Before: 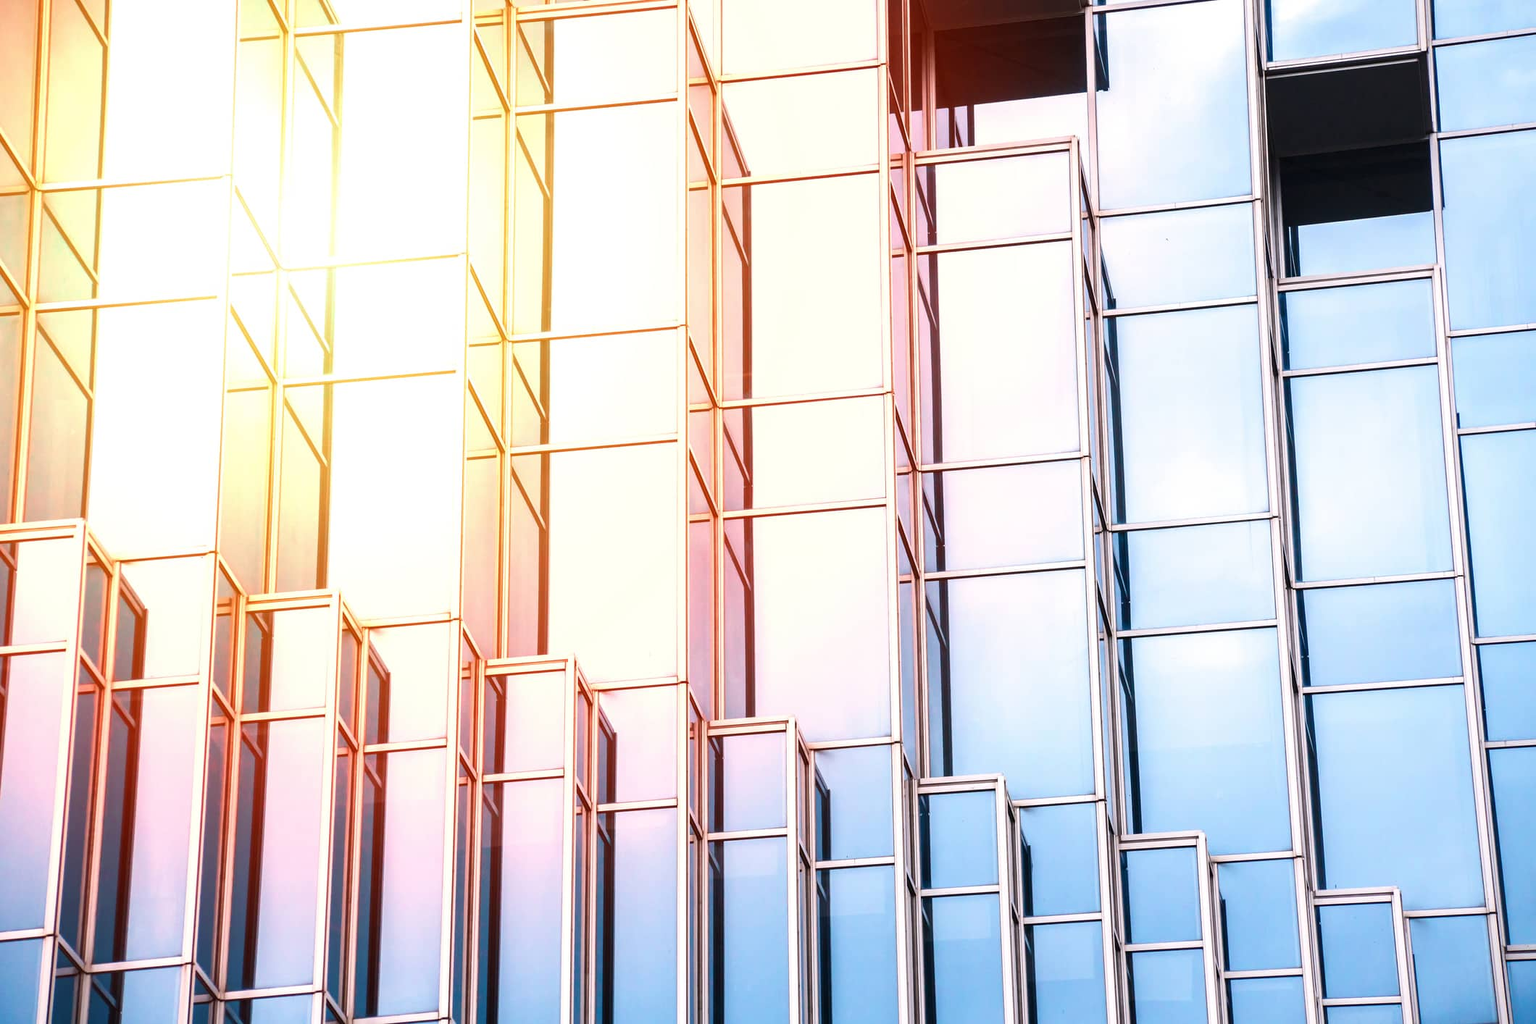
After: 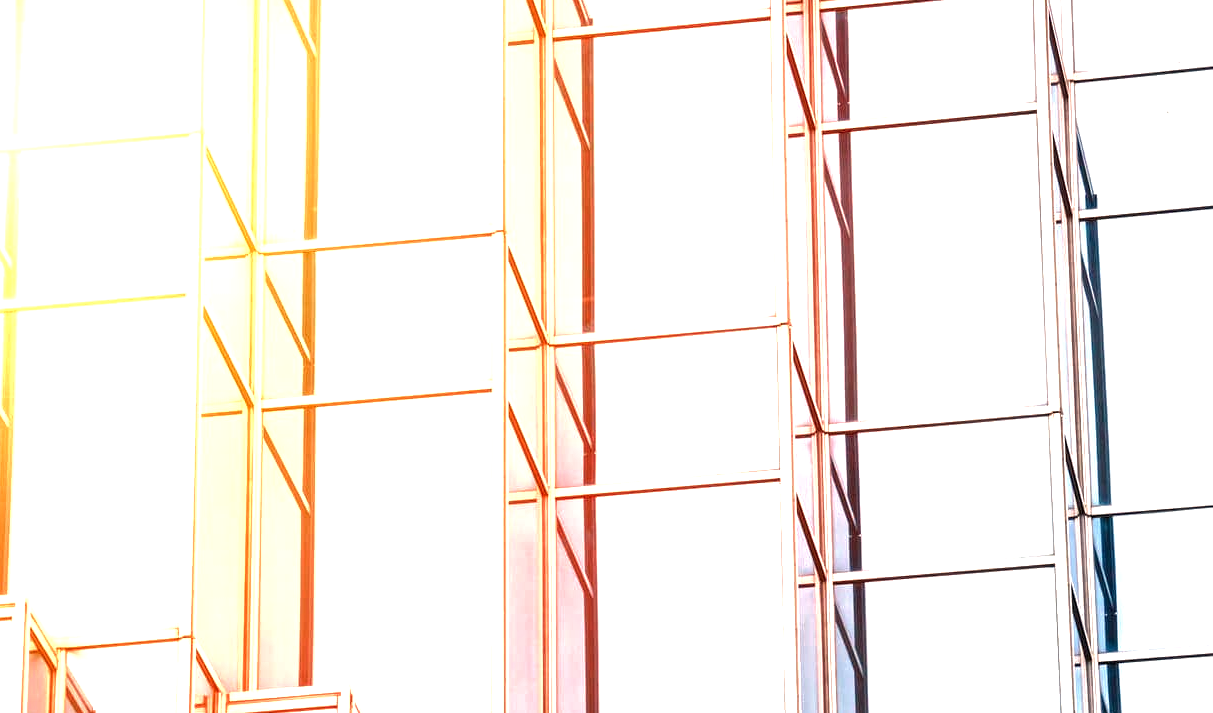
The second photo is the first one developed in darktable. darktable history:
crop: left 20.932%, top 15.471%, right 21.848%, bottom 34.081%
local contrast: highlights 100%, shadows 100%, detail 200%, midtone range 0.2
white balance: red 1.045, blue 0.932
exposure: black level correction 0, exposure 0.68 EV, compensate exposure bias true, compensate highlight preservation false
